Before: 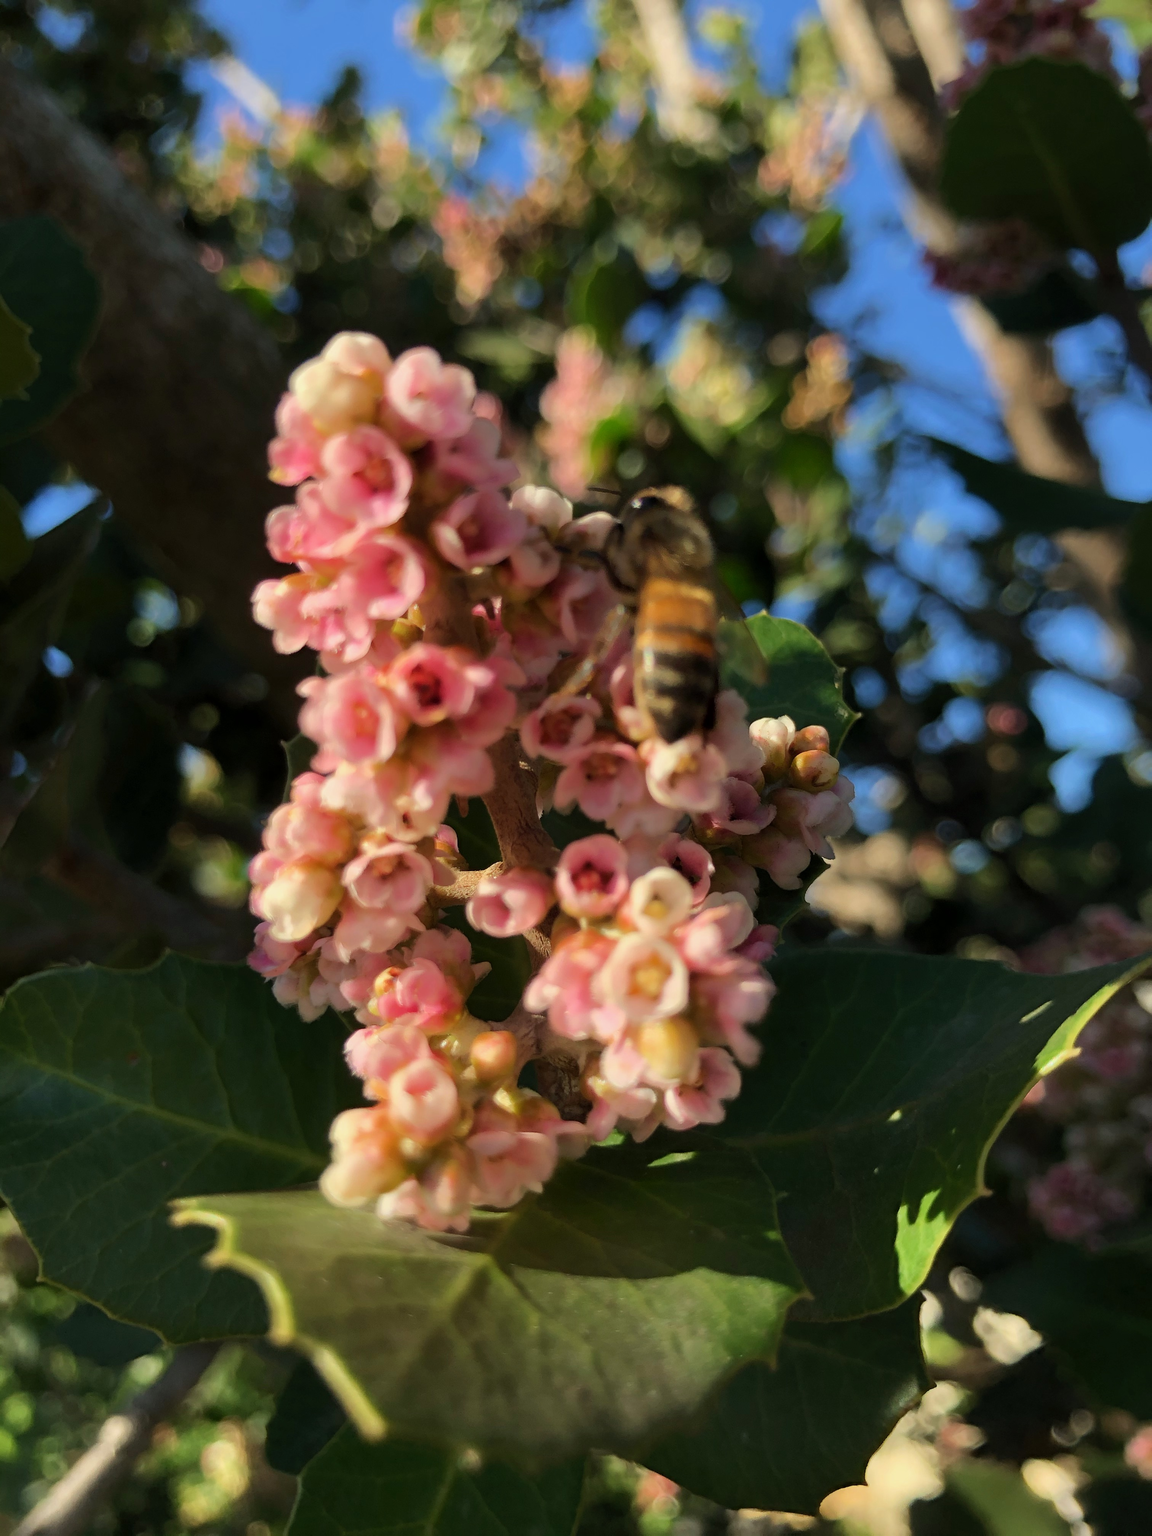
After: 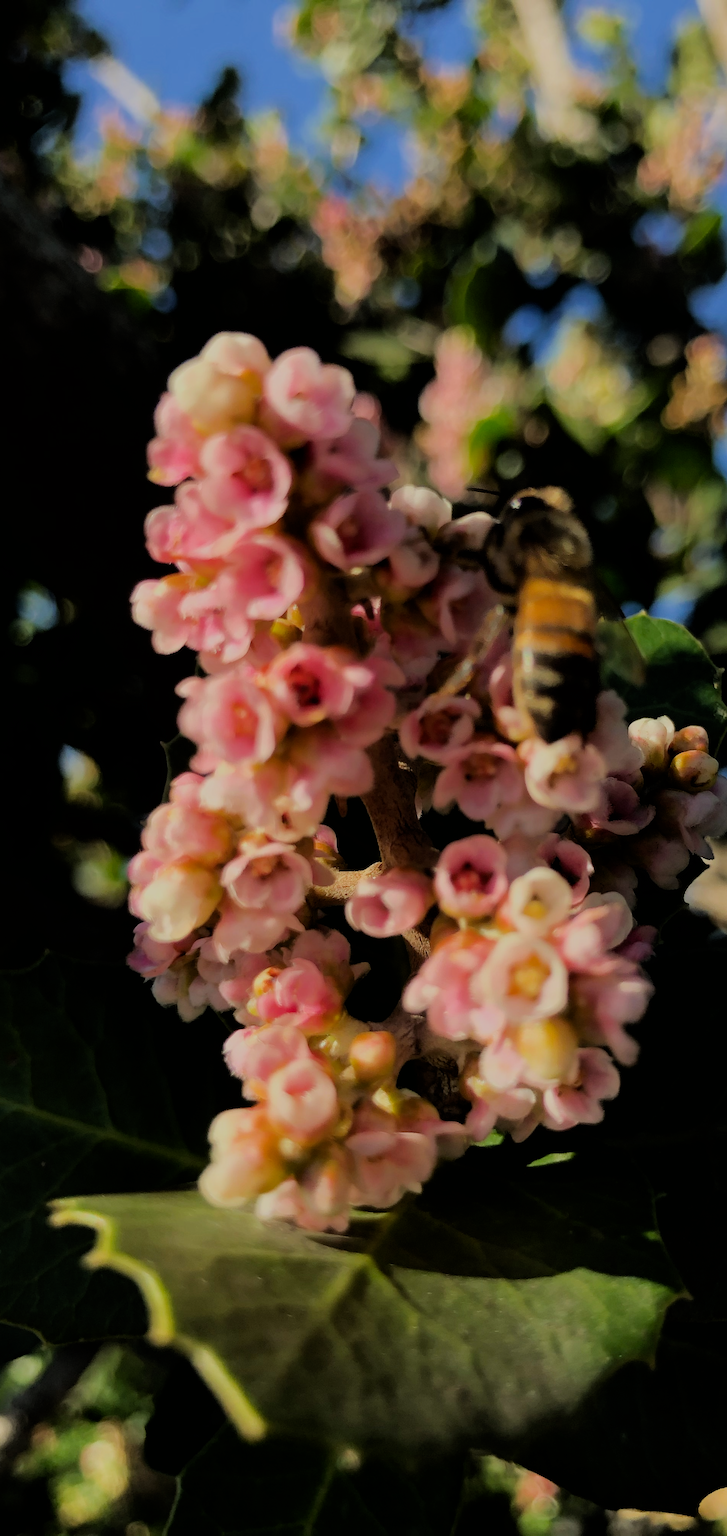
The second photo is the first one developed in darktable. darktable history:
crop: left 10.544%, right 26.315%
color balance rgb: power › luminance -9.095%, perceptual saturation grading › global saturation 4.061%, perceptual brilliance grading › global brilliance 15.034%, perceptual brilliance grading › shadows -34.616%, contrast -29.662%
filmic rgb: black relative exposure -4.59 EV, white relative exposure 4.8 EV, hardness 2.36, latitude 36.93%, contrast 1.047, highlights saturation mix 0.954%, shadows ↔ highlights balance 1.26%
